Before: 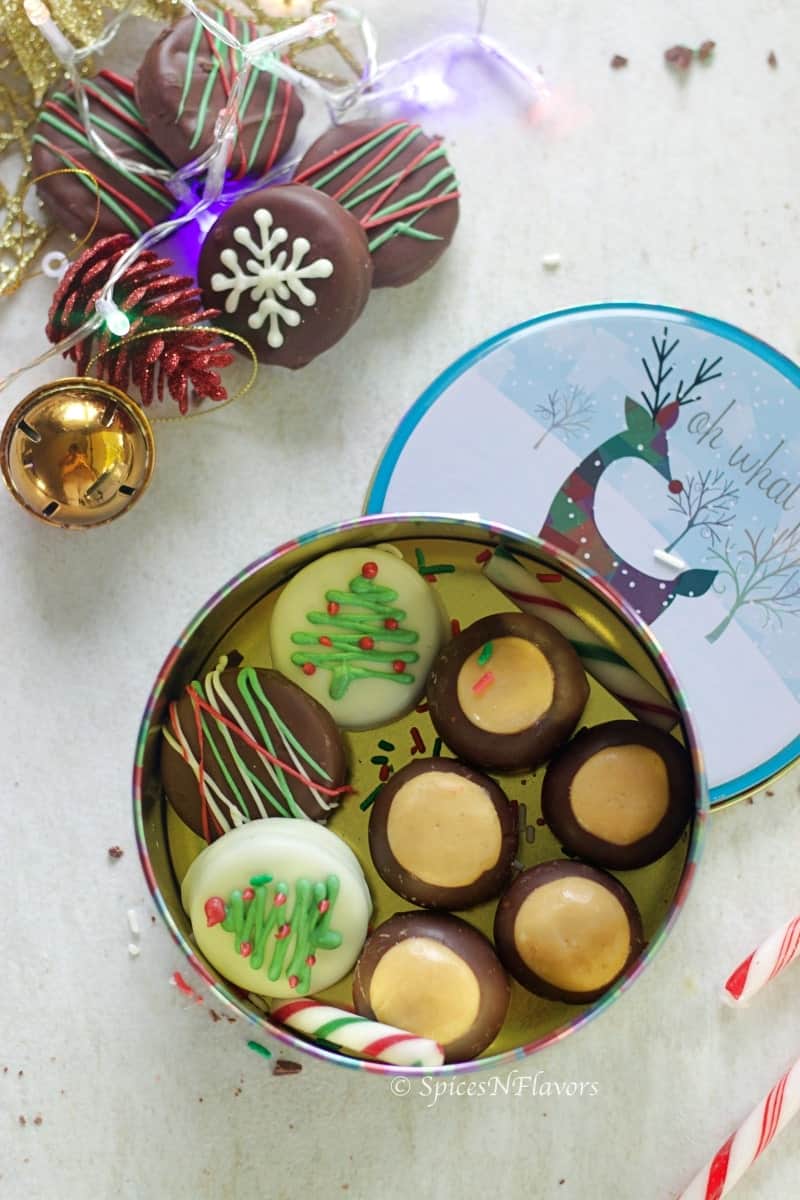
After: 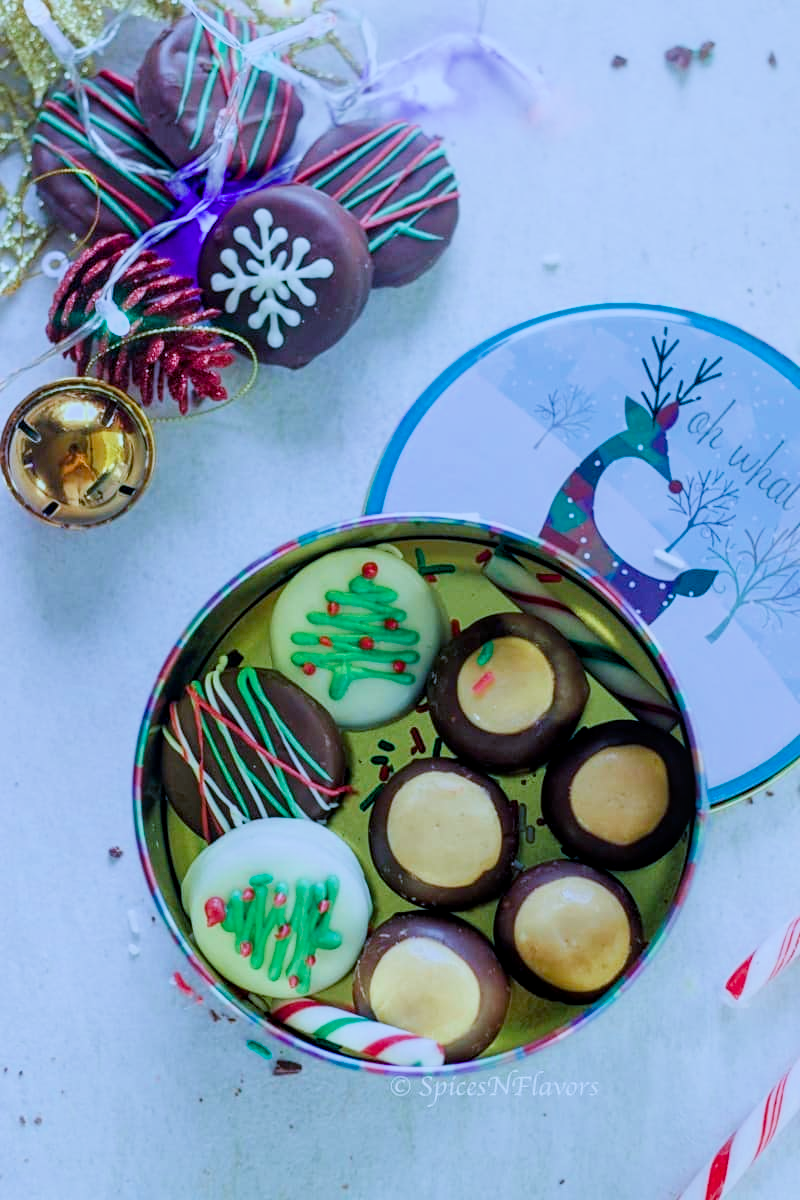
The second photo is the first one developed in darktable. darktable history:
filmic rgb "scene-referred default": black relative exposure -7.65 EV, white relative exposure 4.56 EV, hardness 3.61
local contrast: on, module defaults
velvia: strength 9.25%
color calibration: illuminant custom, x 0.423, y 0.403, temperature 3219.46 K
color balance rgb: shadows lift › chroma 4.21%, shadows lift › hue 252.22°, highlights gain › chroma 1.36%, highlights gain › hue 50.24°, perceptual saturation grading › mid-tones 6.33%, perceptual saturation grading › shadows 72.44%, perceptual brilliance grading › highlights 11.59%, contrast 5.05%
